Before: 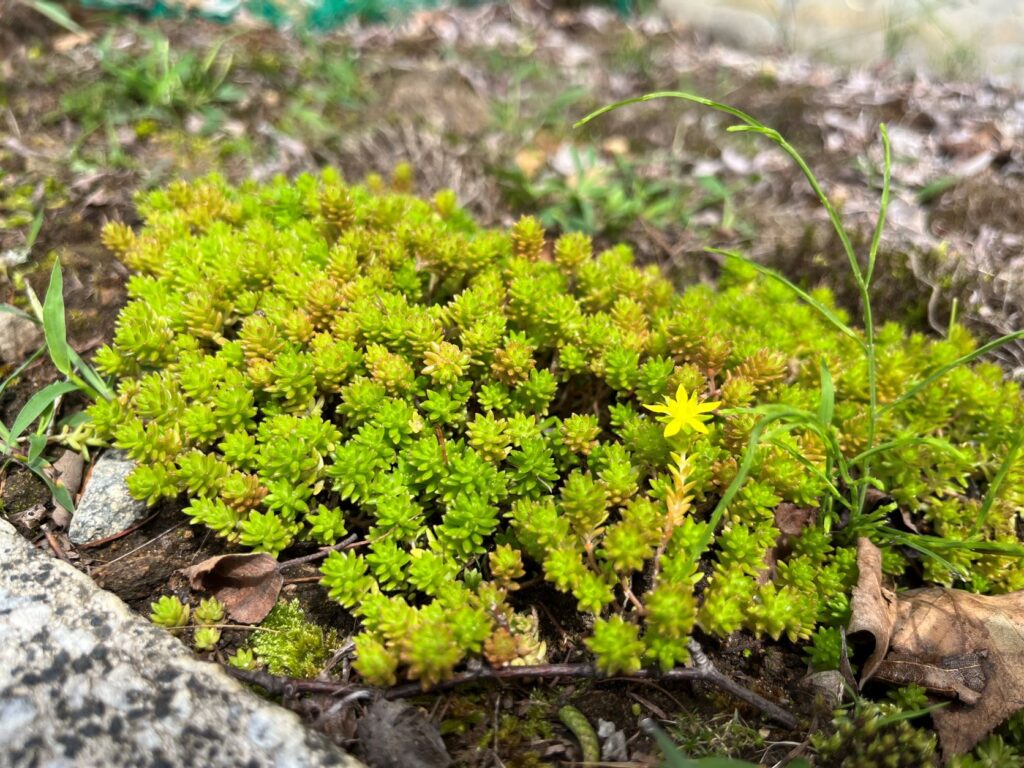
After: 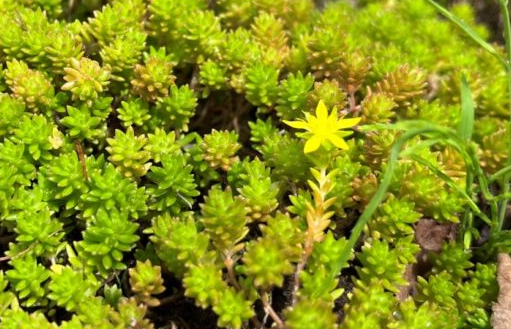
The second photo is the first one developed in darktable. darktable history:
crop: left 35.173%, top 37.056%, right 14.901%, bottom 20.004%
